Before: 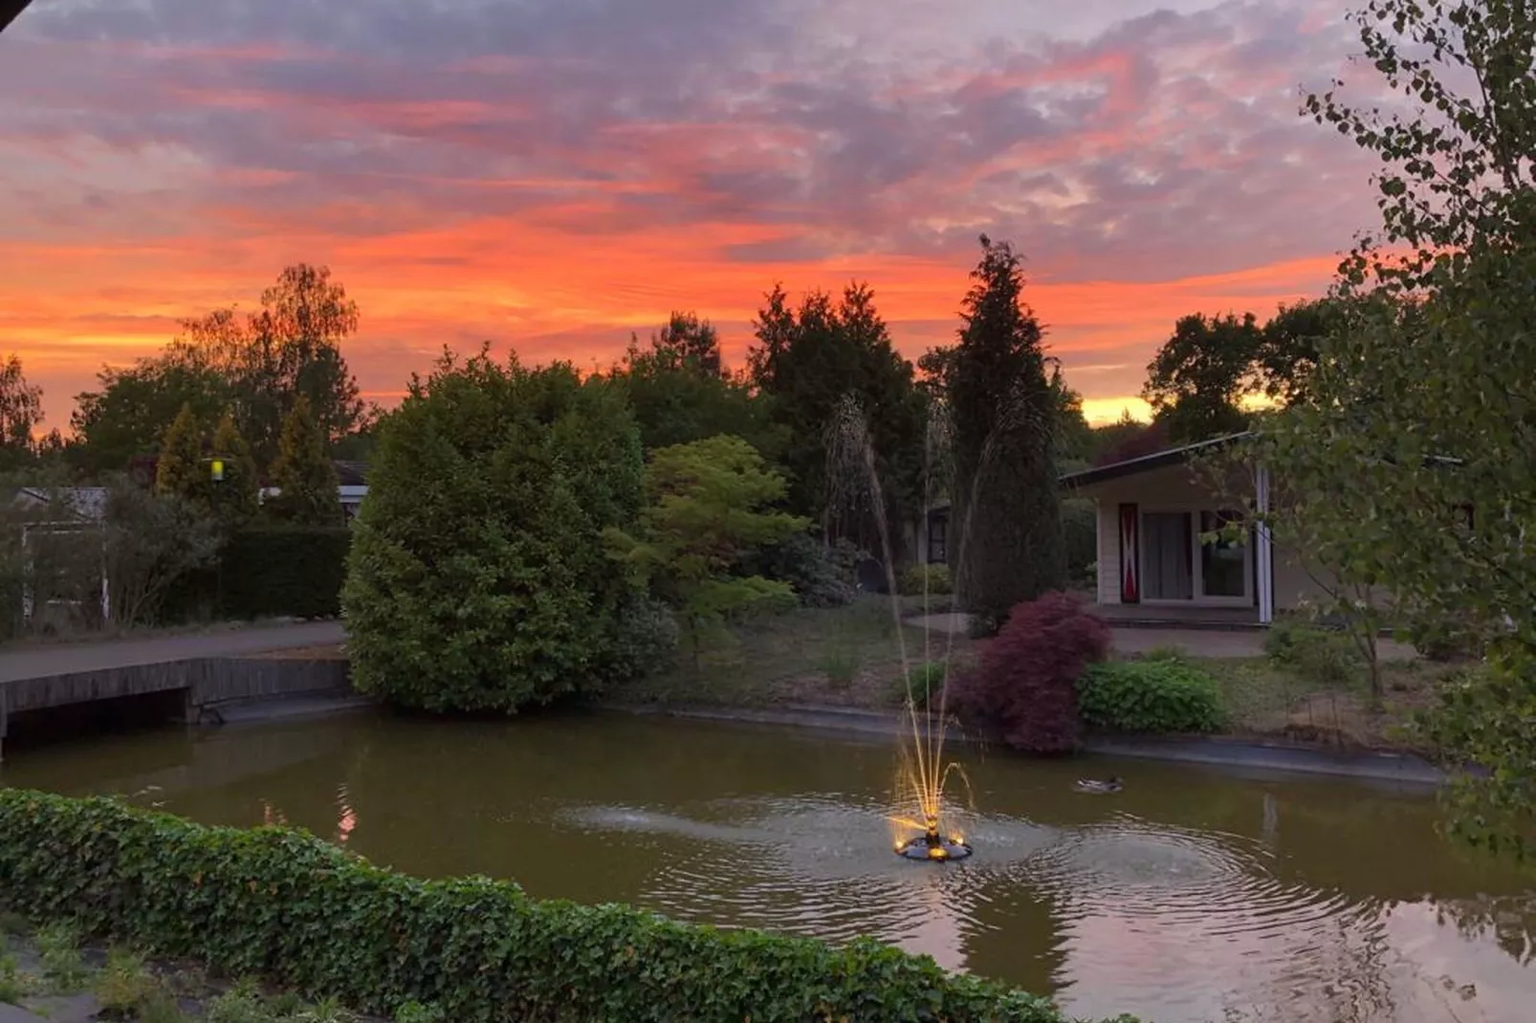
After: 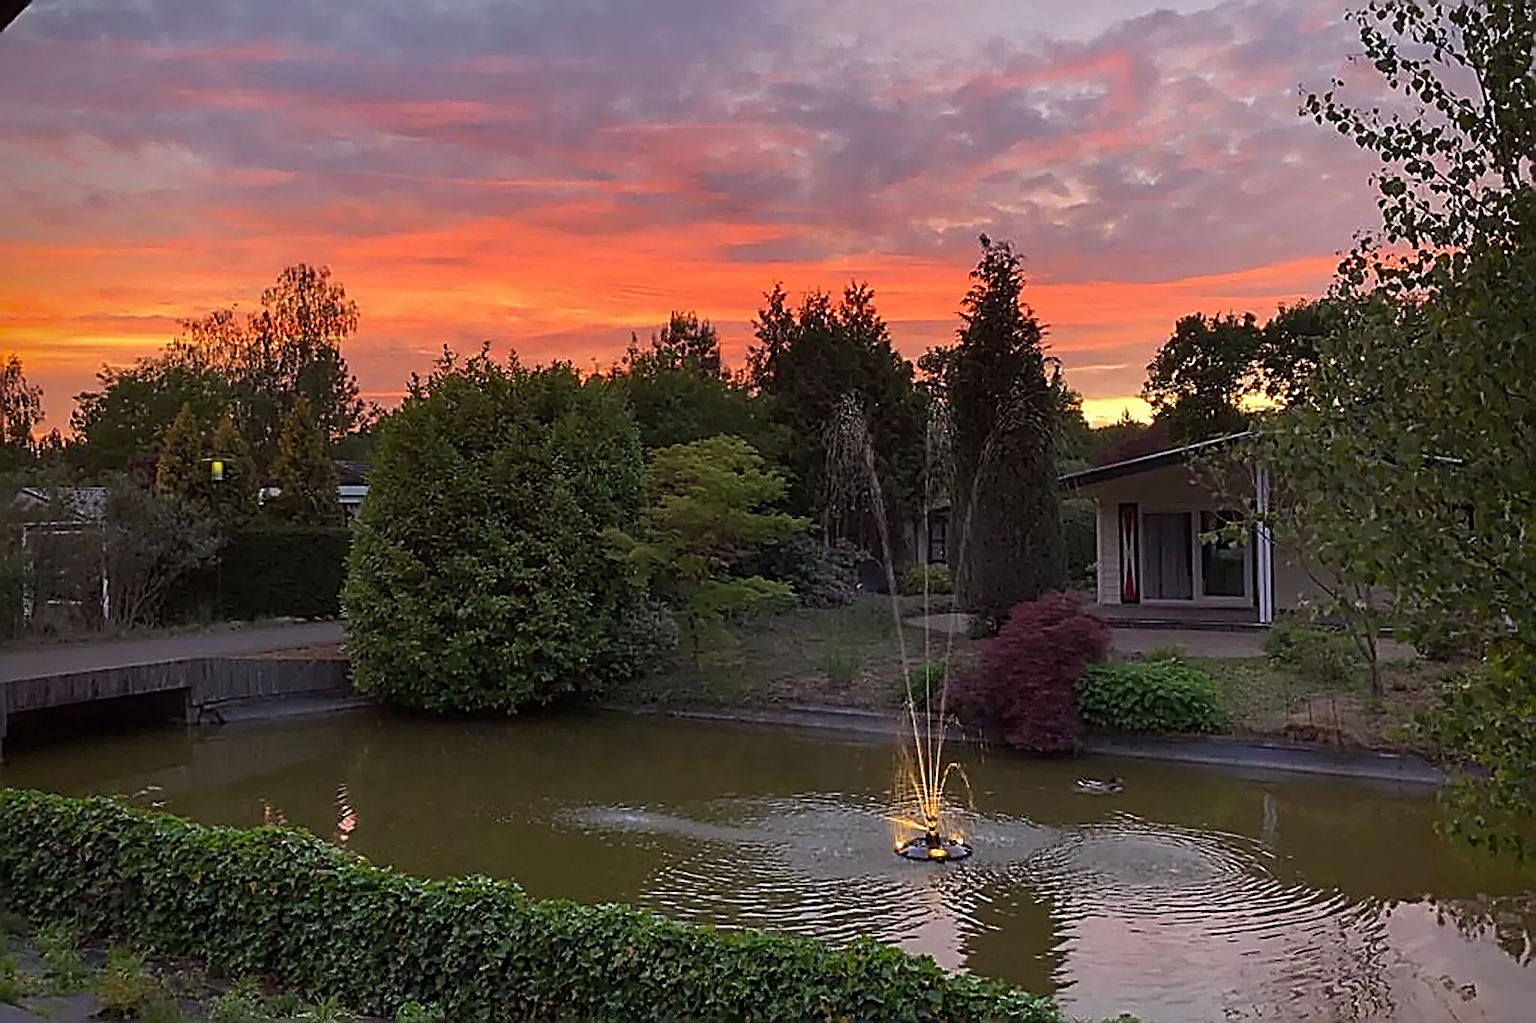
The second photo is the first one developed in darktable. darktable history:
vignetting: saturation 0.374, unbound false
sharpen: amount 1.983
